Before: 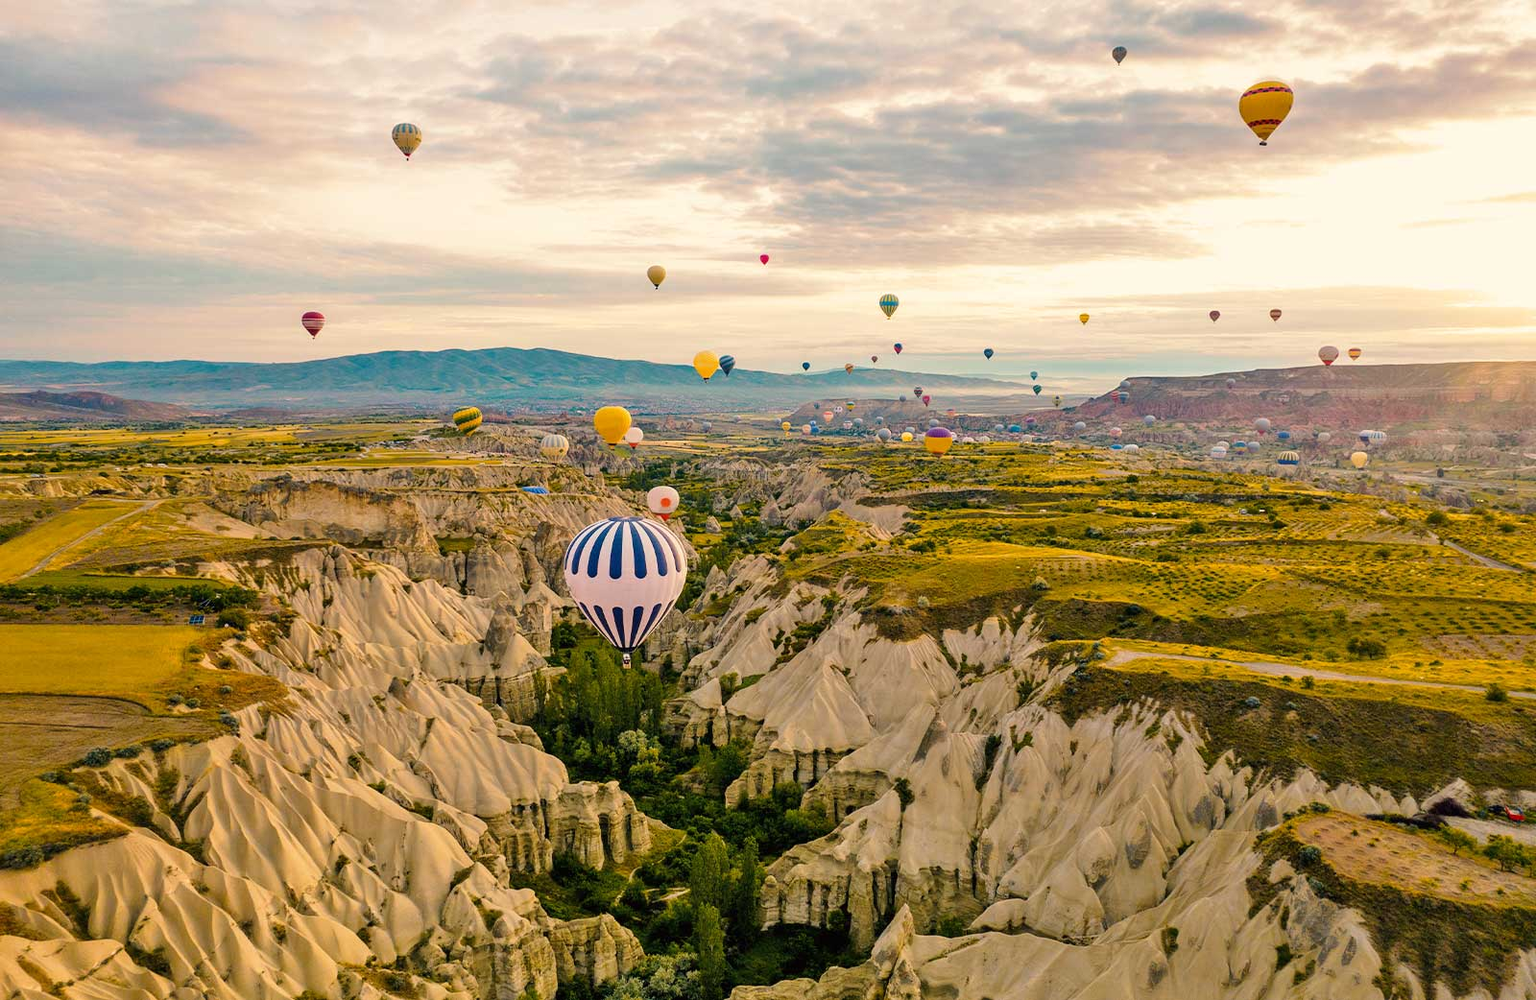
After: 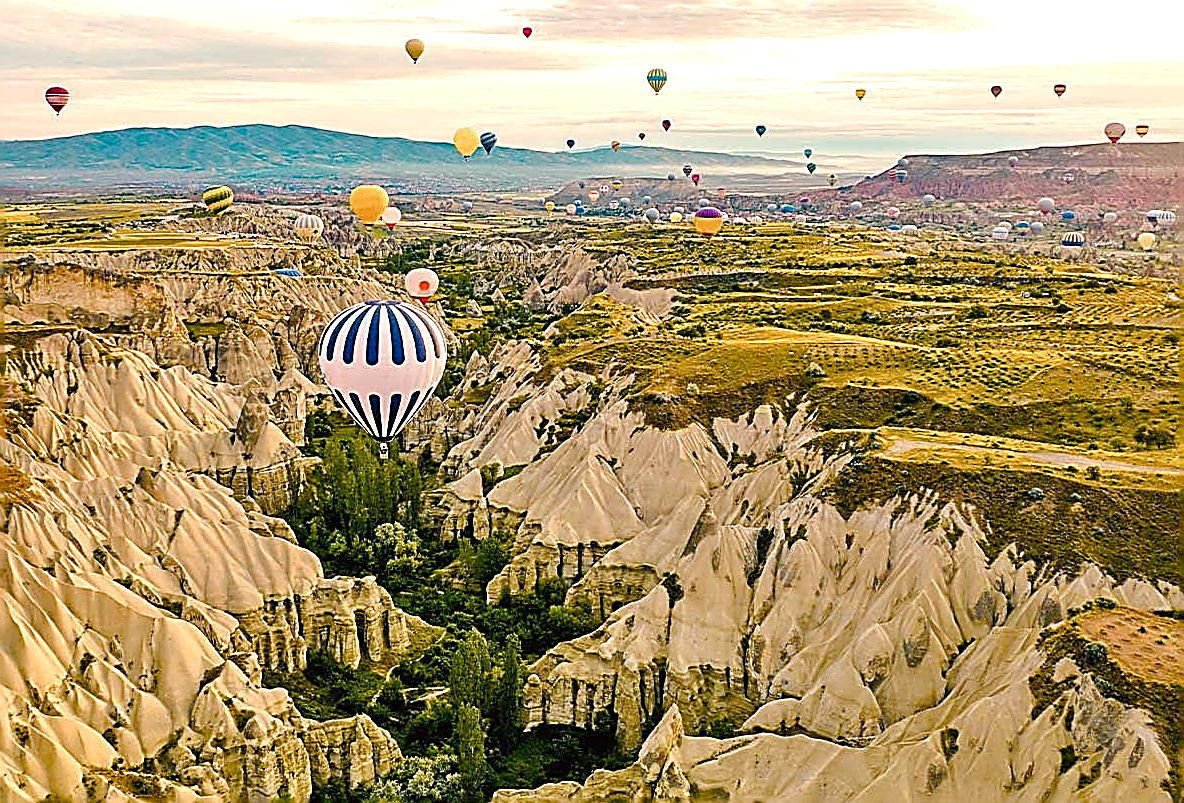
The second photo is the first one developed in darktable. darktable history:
sharpen: amount 2
crop: left 16.871%, top 22.857%, right 9.116%
color balance rgb: perceptual saturation grading › global saturation 20%, perceptual saturation grading › highlights -50%, perceptual saturation grading › shadows 30%, perceptual brilliance grading › global brilliance 10%, perceptual brilliance grading › shadows 15%
